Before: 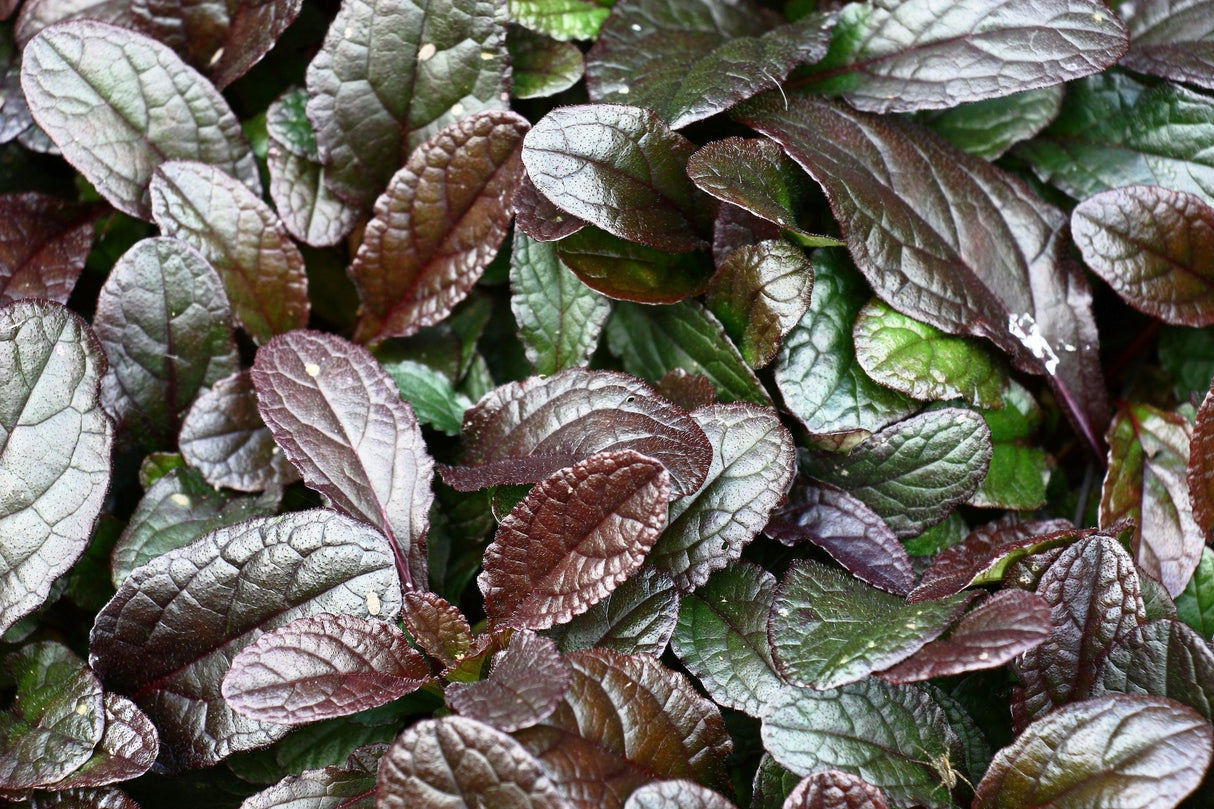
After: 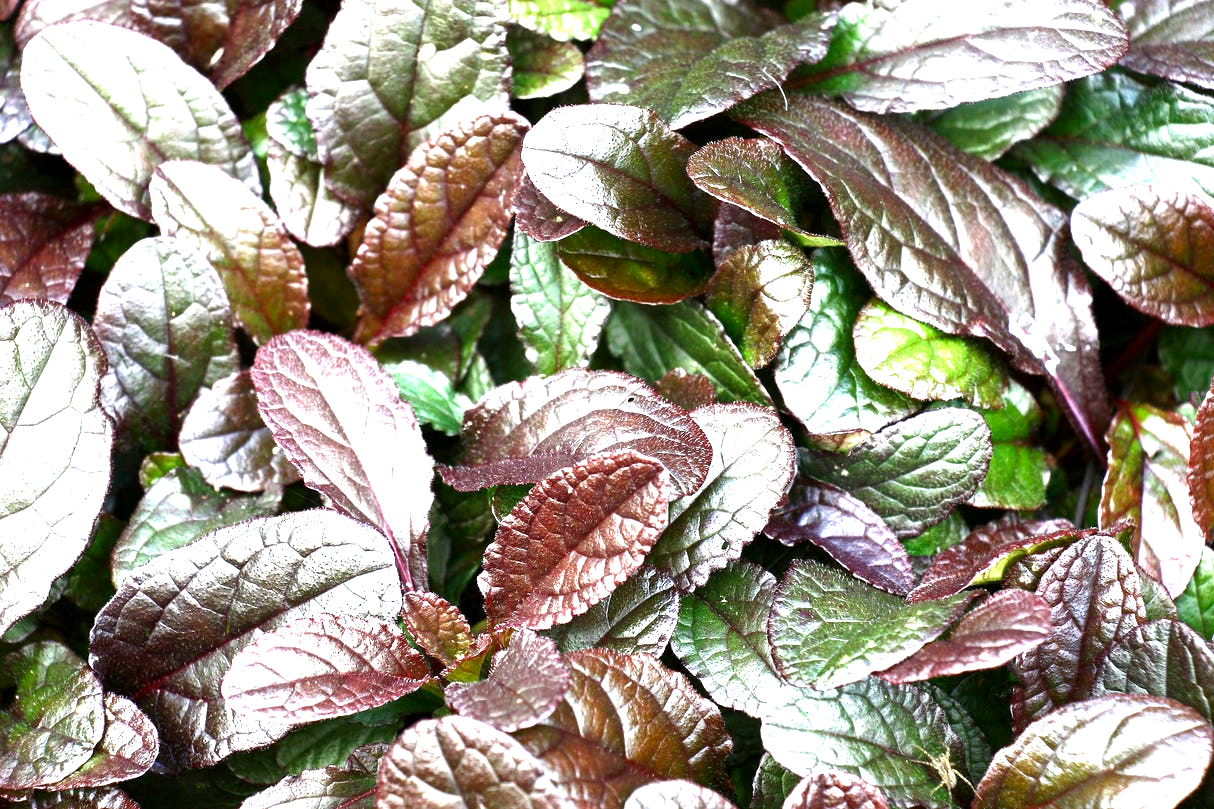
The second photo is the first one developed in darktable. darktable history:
color balance: contrast 10%
exposure: black level correction 0.001, exposure 1.398 EV, compensate exposure bias true, compensate highlight preservation false
